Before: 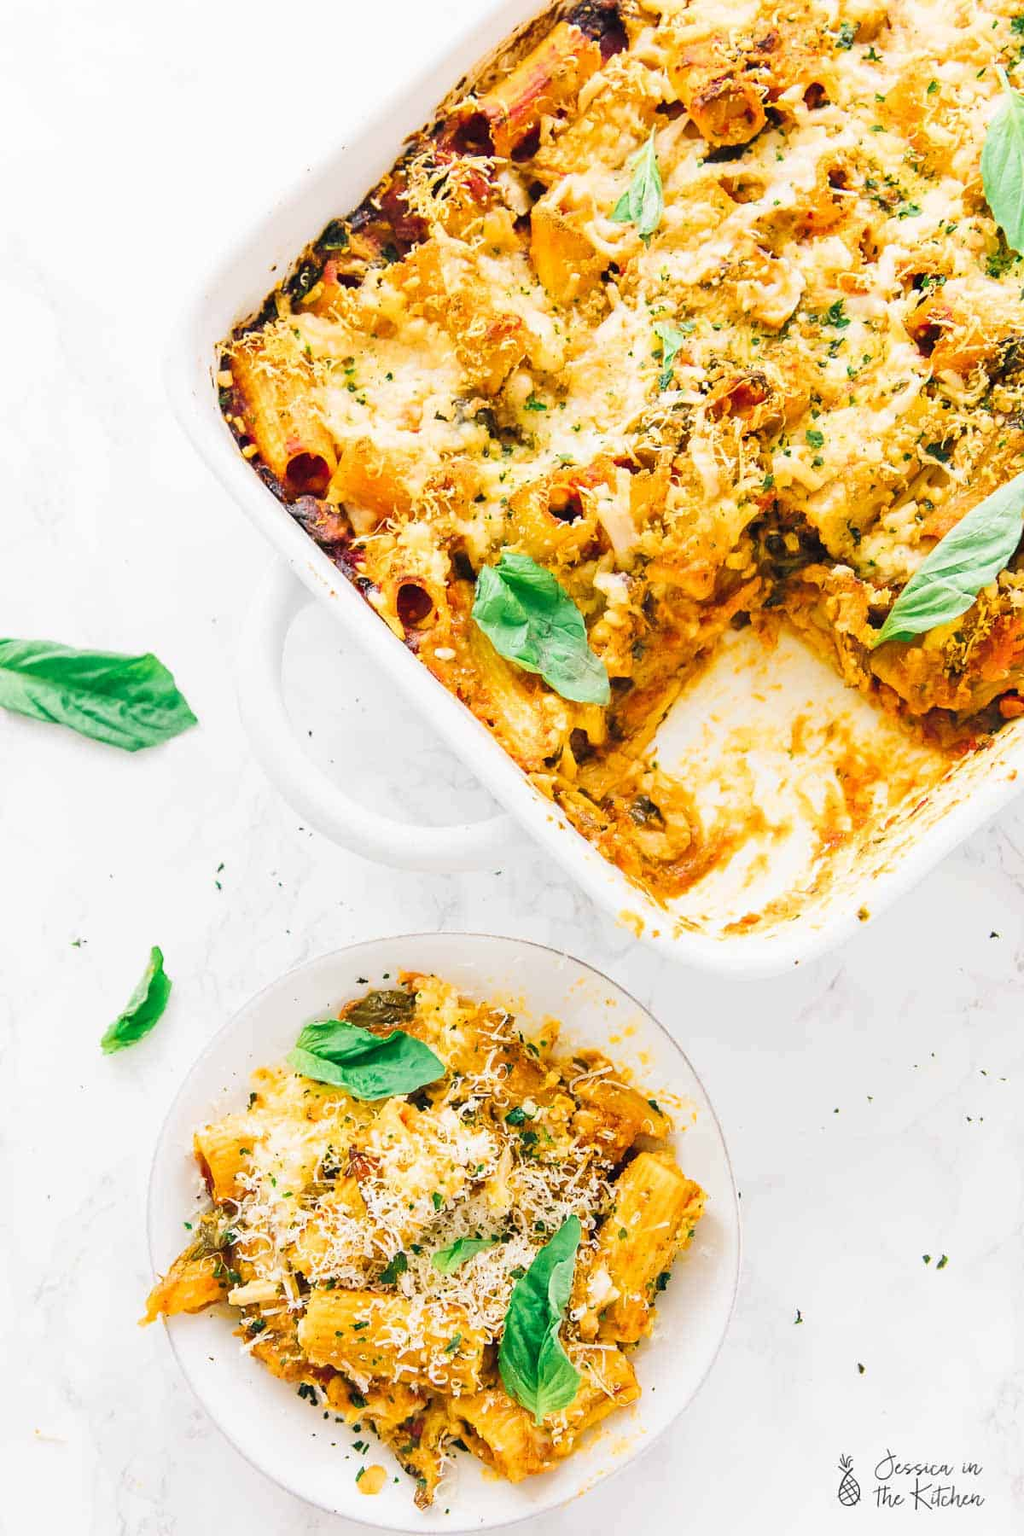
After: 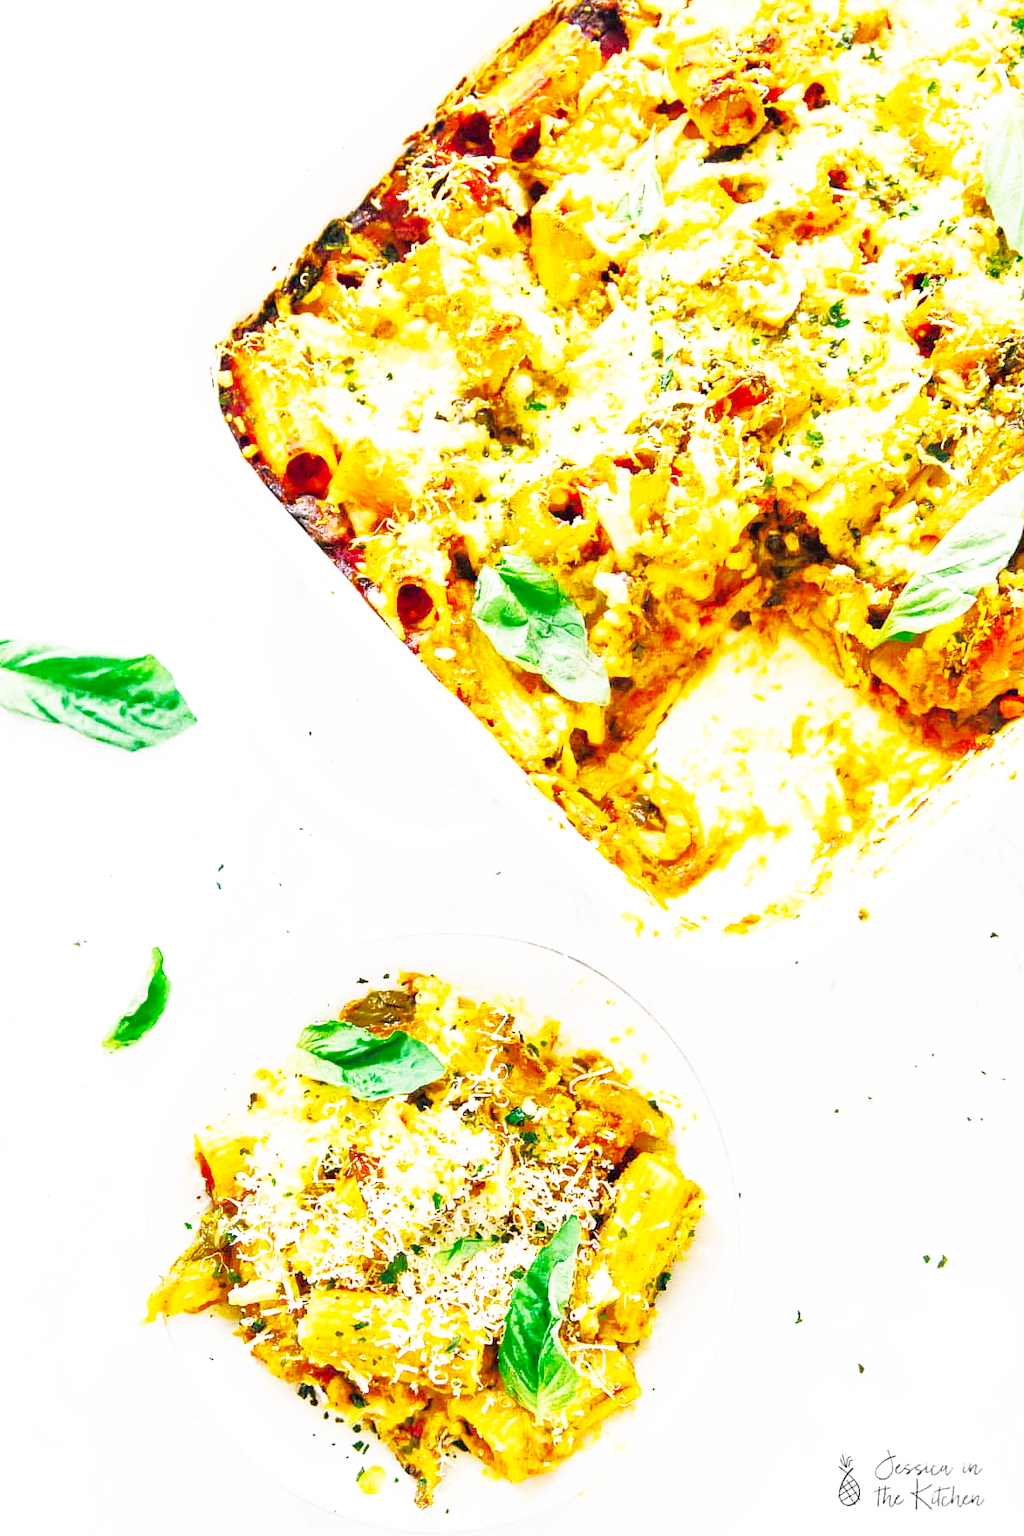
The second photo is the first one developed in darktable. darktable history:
base curve: curves: ch0 [(0, 0) (0.007, 0.004) (0.027, 0.03) (0.046, 0.07) (0.207, 0.54) (0.442, 0.872) (0.673, 0.972) (1, 1)], preserve colors none
exposure: exposure 0.128 EV, compensate highlight preservation false
shadows and highlights: on, module defaults
